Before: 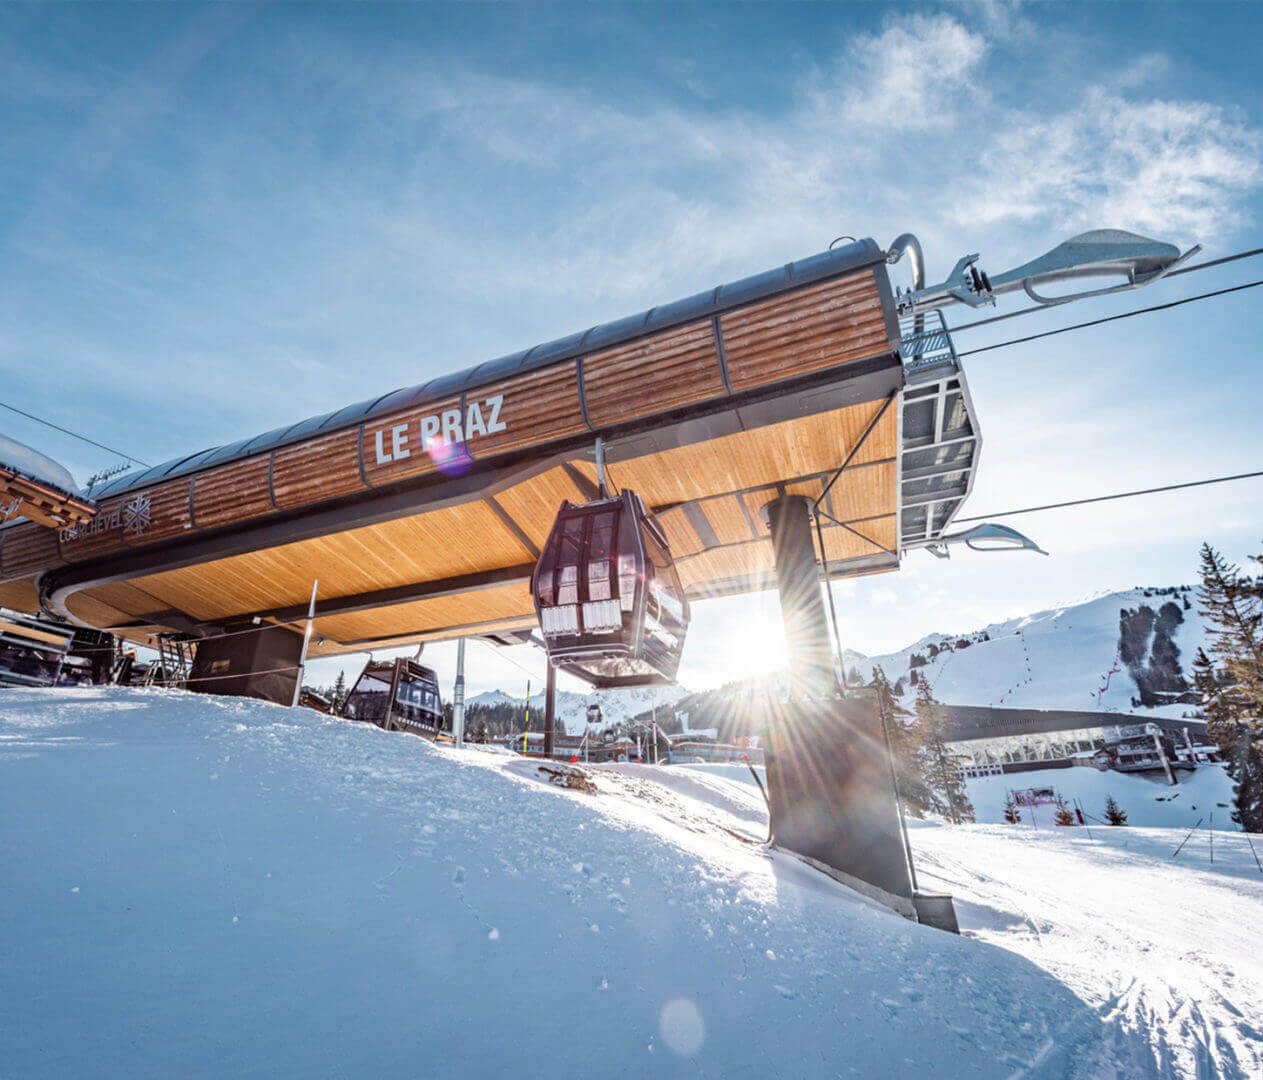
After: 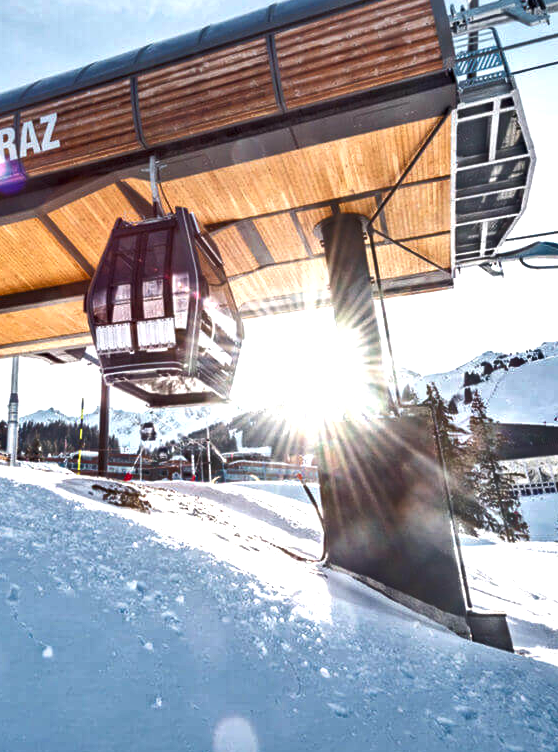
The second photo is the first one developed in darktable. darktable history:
tone equalizer: -8 EV -0.445 EV, -7 EV -0.361 EV, -6 EV -0.332 EV, -5 EV -0.223 EV, -3 EV 0.209 EV, -2 EV 0.315 EV, -1 EV 0.374 EV, +0 EV 0.397 EV
local contrast: mode bilateral grid, contrast 20, coarseness 49, detail 140%, midtone range 0.2
crop: left 35.346%, top 26.159%, right 19.92%, bottom 3.416%
shadows and highlights: radius 169.28, shadows 27.75, white point adjustment 3.16, highlights -68.01, highlights color adjustment 39.35%, soften with gaussian
